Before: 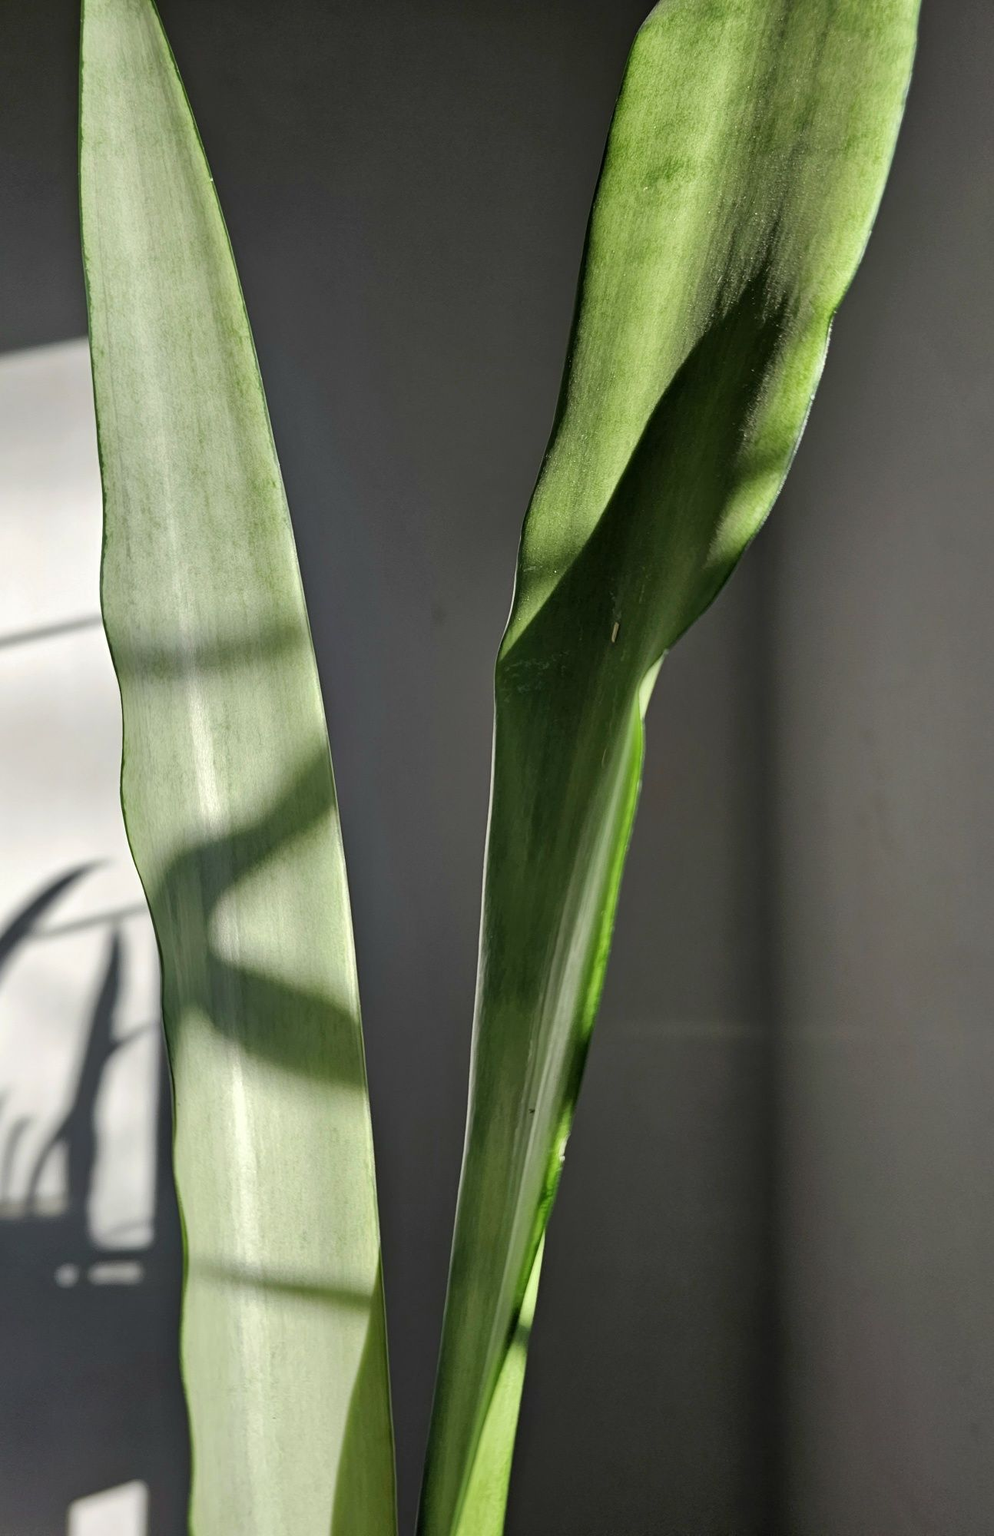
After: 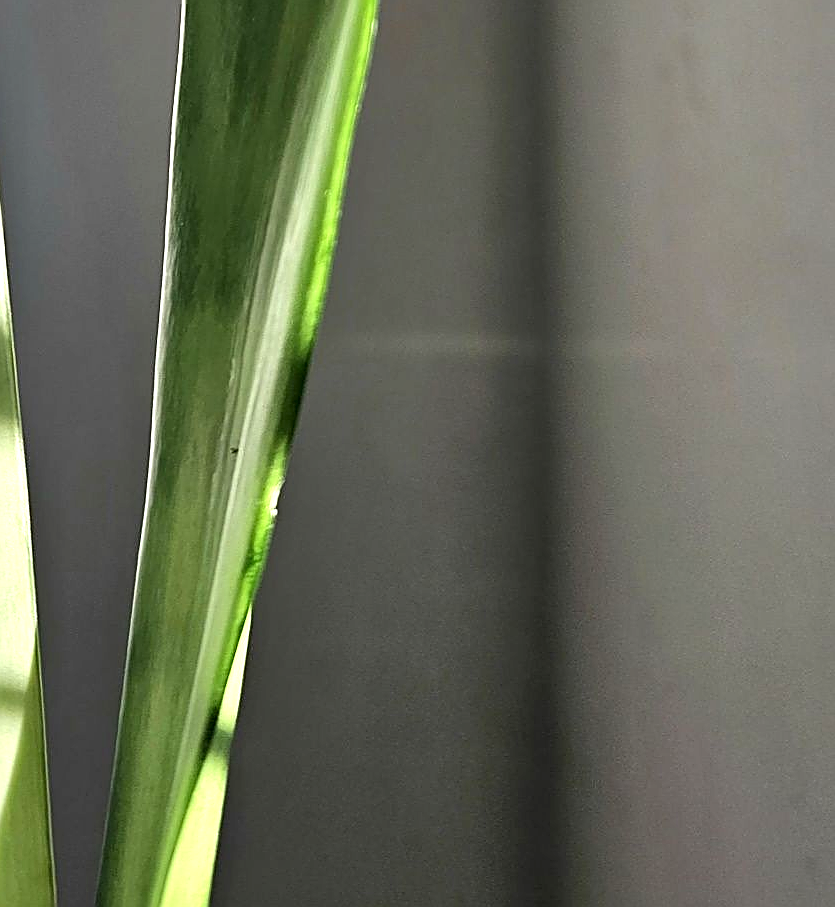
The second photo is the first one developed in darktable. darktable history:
local contrast: mode bilateral grid, contrast 25, coarseness 50, detail 122%, midtone range 0.2
crop and rotate: left 35.431%, top 49.802%, bottom 4.806%
exposure: exposure 0.951 EV, compensate highlight preservation false
sharpen: radius 1.404, amount 1.265, threshold 0.626
